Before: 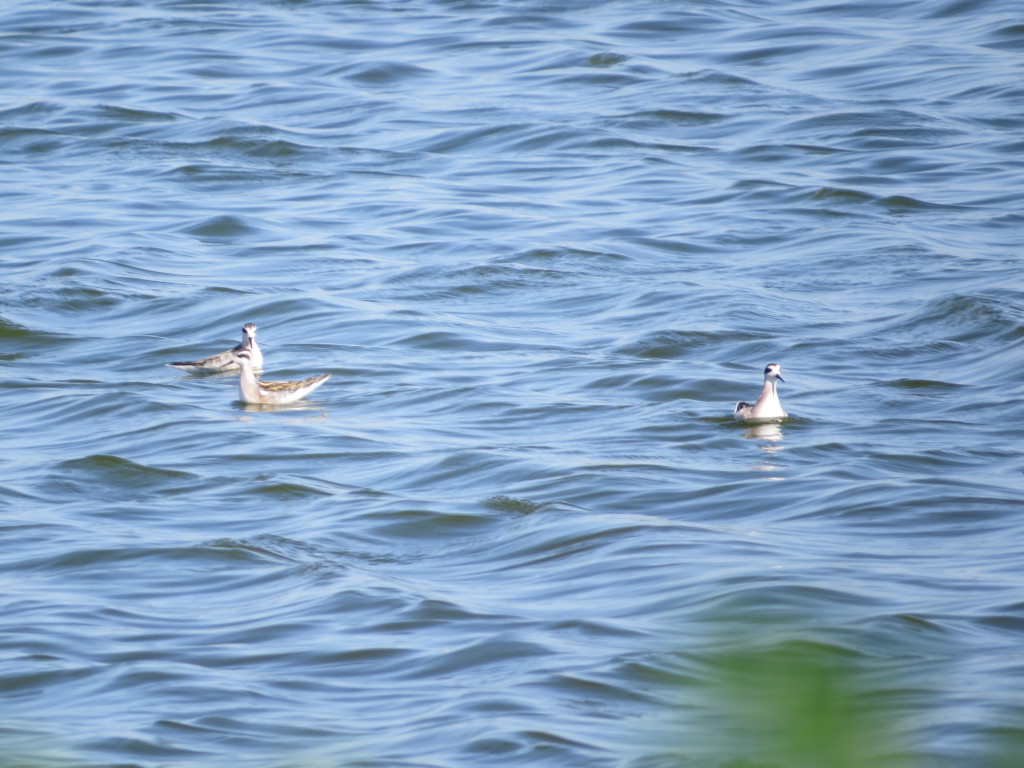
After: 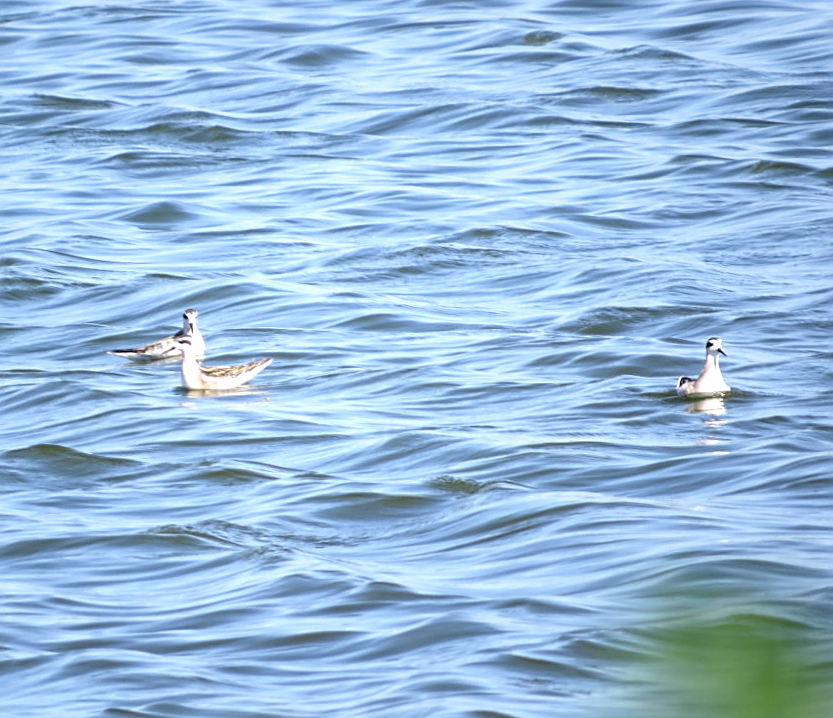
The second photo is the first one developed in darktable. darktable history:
crop and rotate: angle 1.28°, left 4.38%, top 1.215%, right 11.853%, bottom 2.452%
exposure: exposure 0.202 EV, compensate exposure bias true, compensate highlight preservation false
levels: levels [0.062, 0.494, 0.925]
sharpen: on, module defaults
